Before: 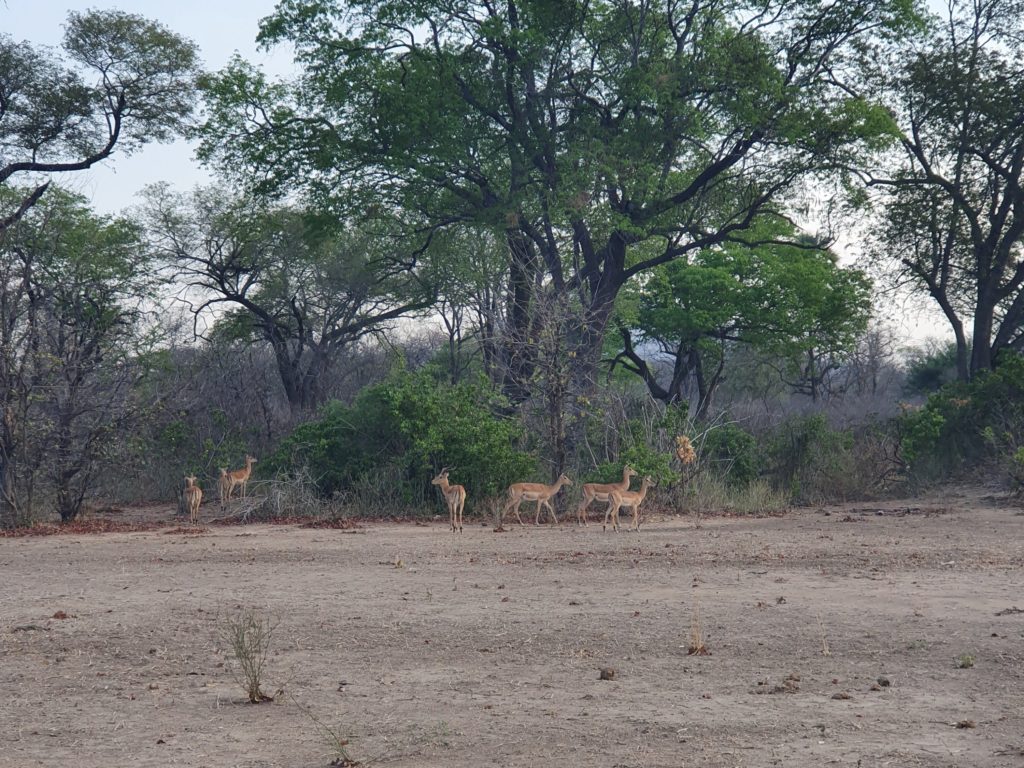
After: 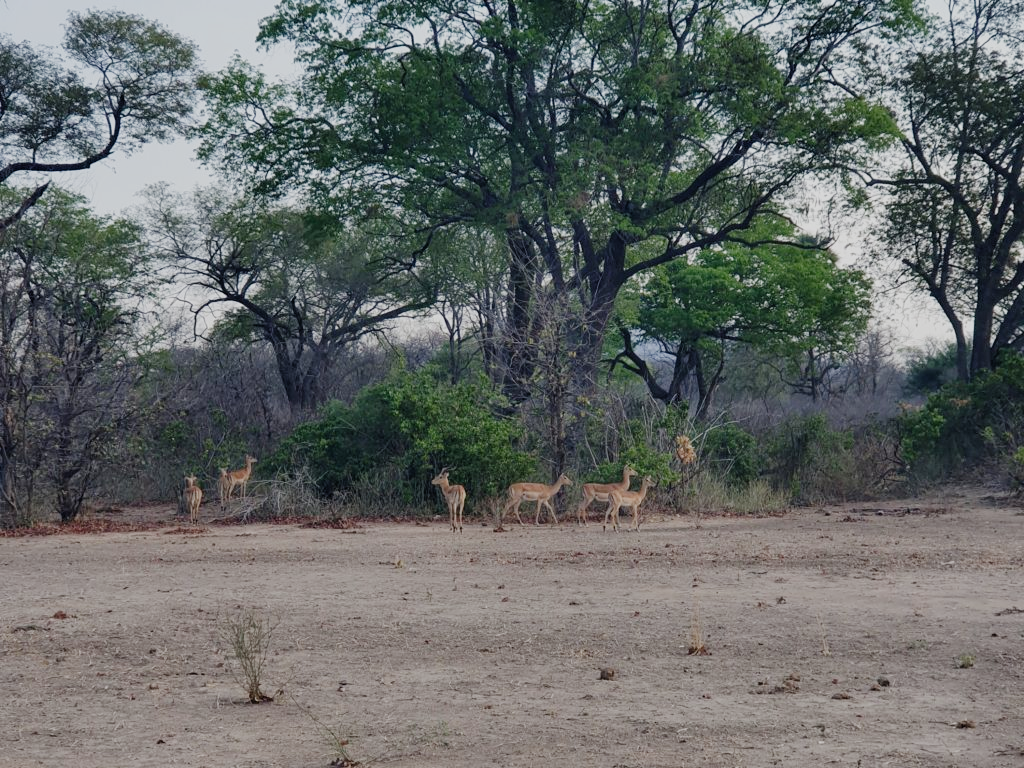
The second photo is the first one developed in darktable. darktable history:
tone equalizer: on, module defaults
filmic rgb: black relative exposure -7.65 EV, white relative exposure 4.56 EV, hardness 3.61, contrast 1.058, preserve chrominance no, color science v4 (2020), type of noise poissonian
